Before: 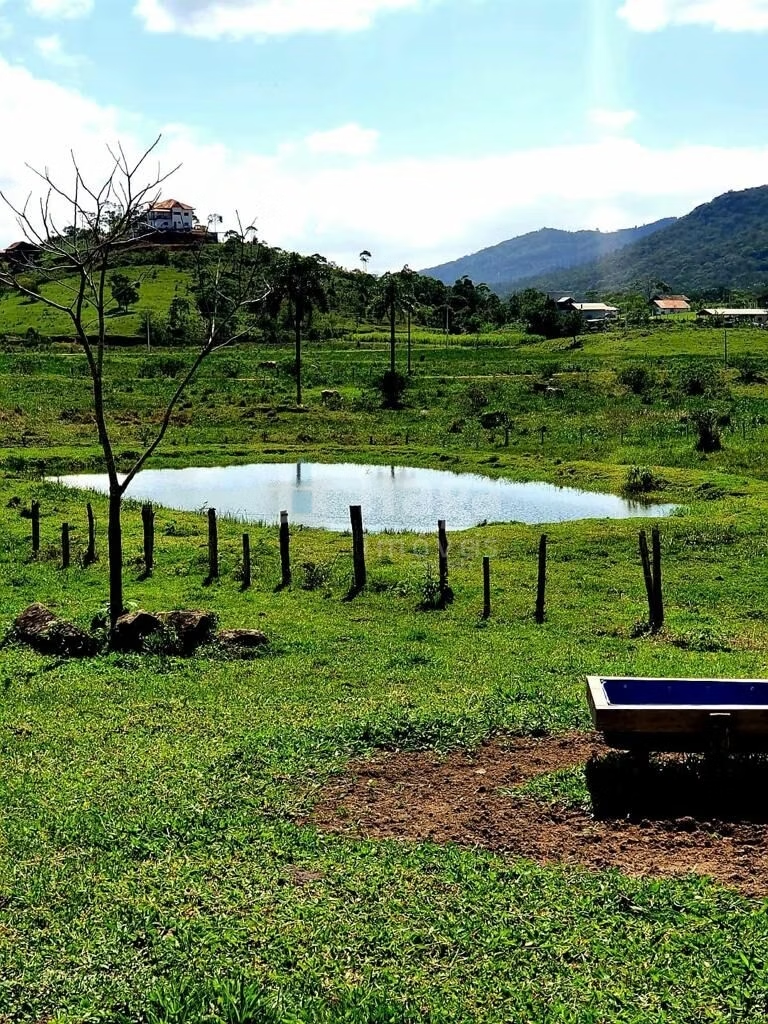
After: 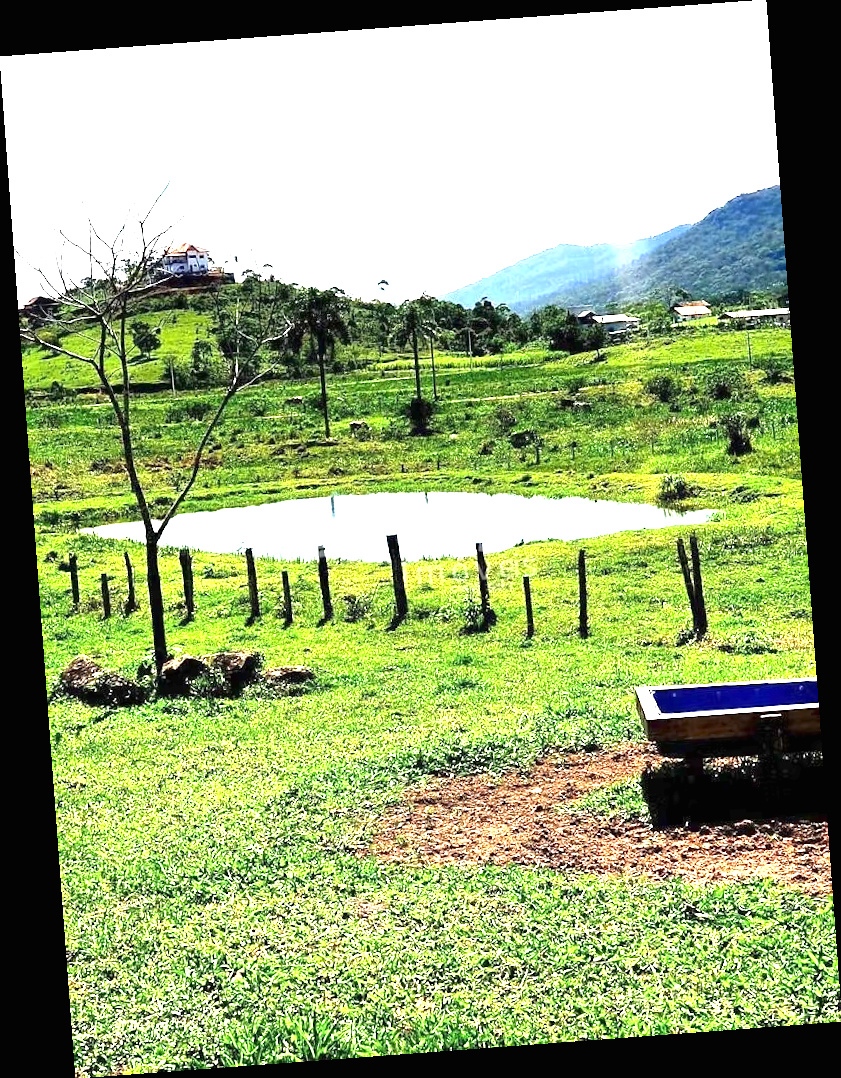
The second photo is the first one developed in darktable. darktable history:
rotate and perspective: rotation -4.25°, automatic cropping off
exposure: black level correction 0, exposure 2.088 EV, compensate exposure bias true, compensate highlight preservation false
